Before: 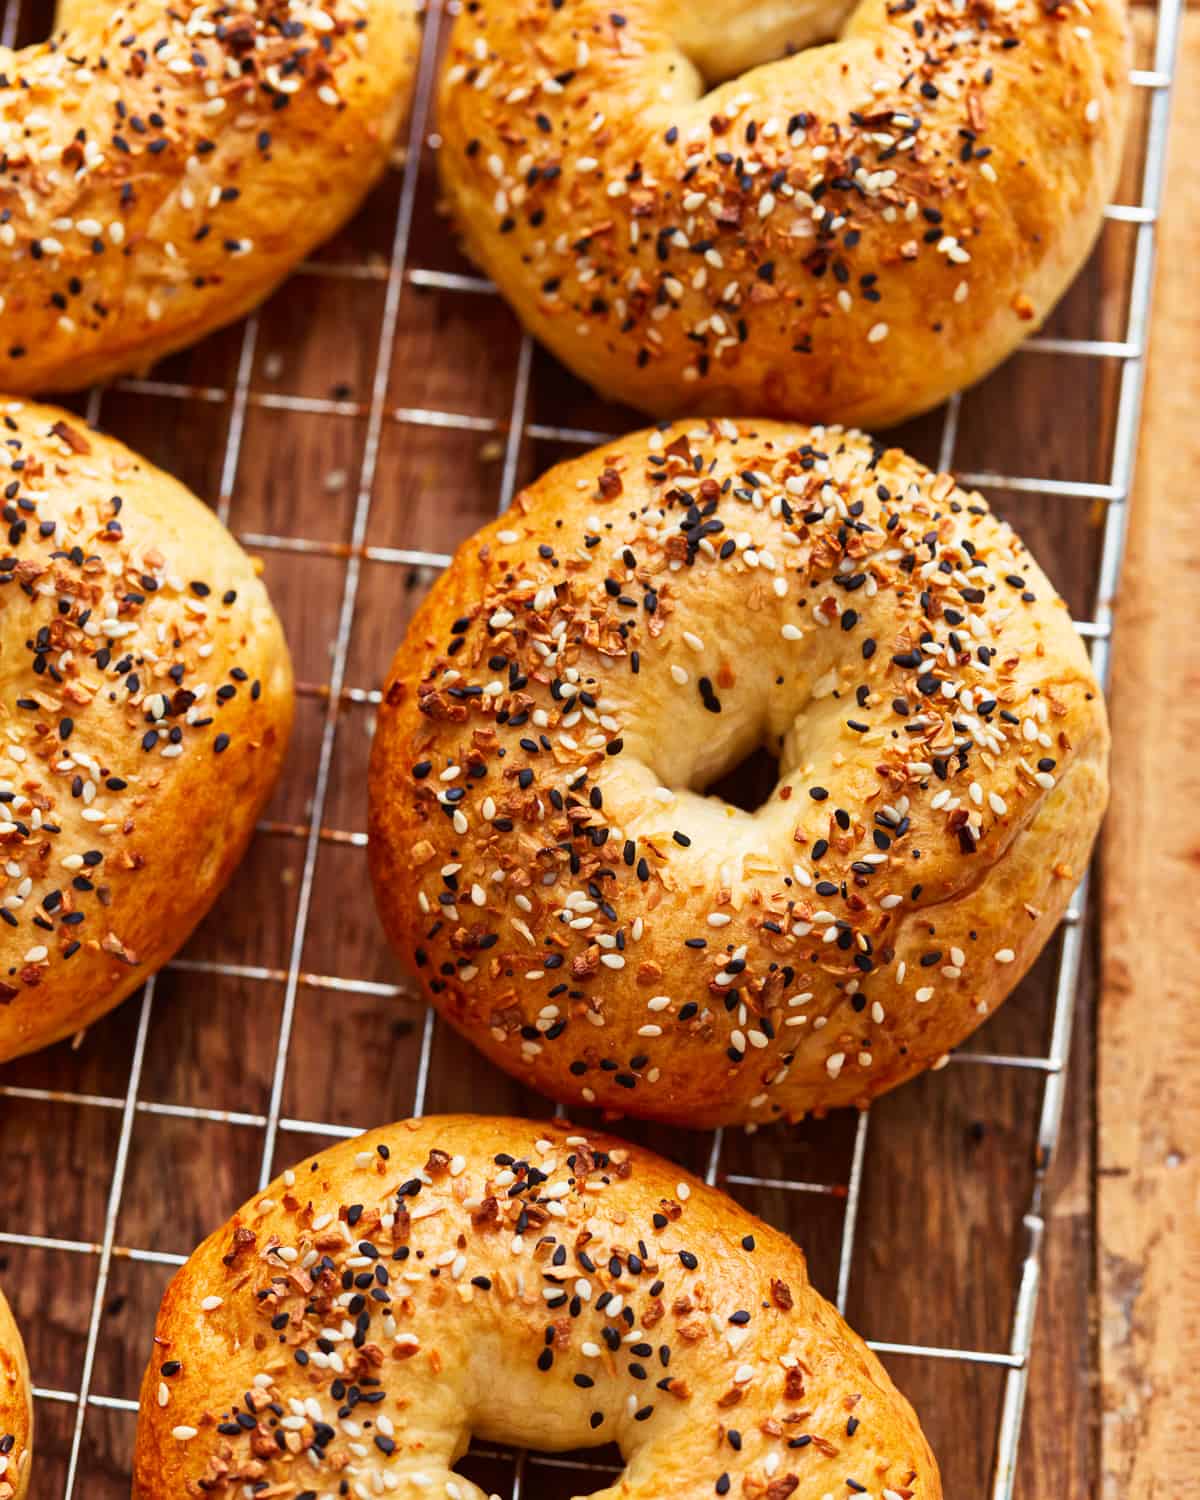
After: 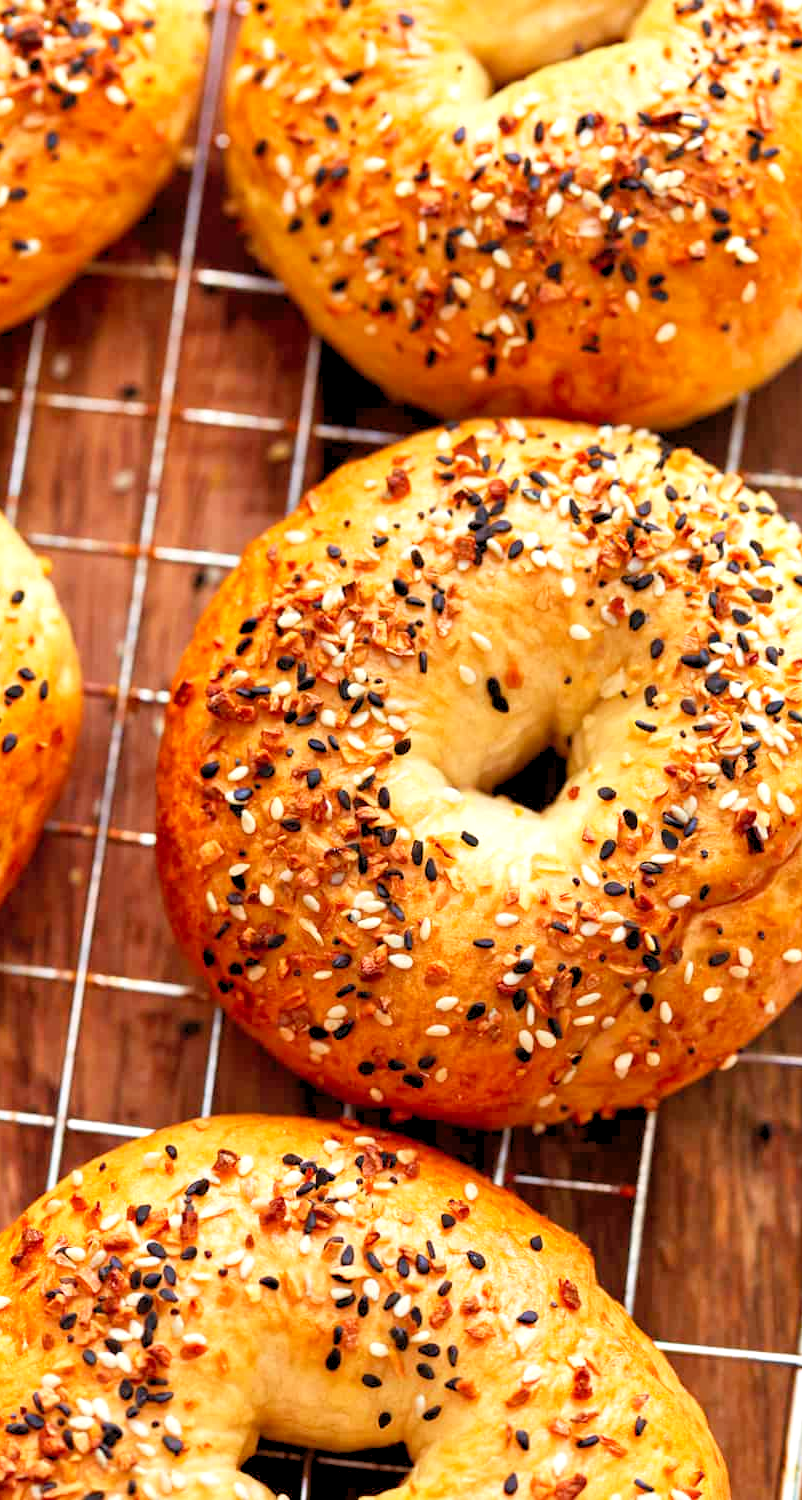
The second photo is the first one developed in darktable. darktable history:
crop and rotate: left 17.732%, right 15.423%
levels: black 3.83%, white 90.64%, levels [0.044, 0.416, 0.908]
